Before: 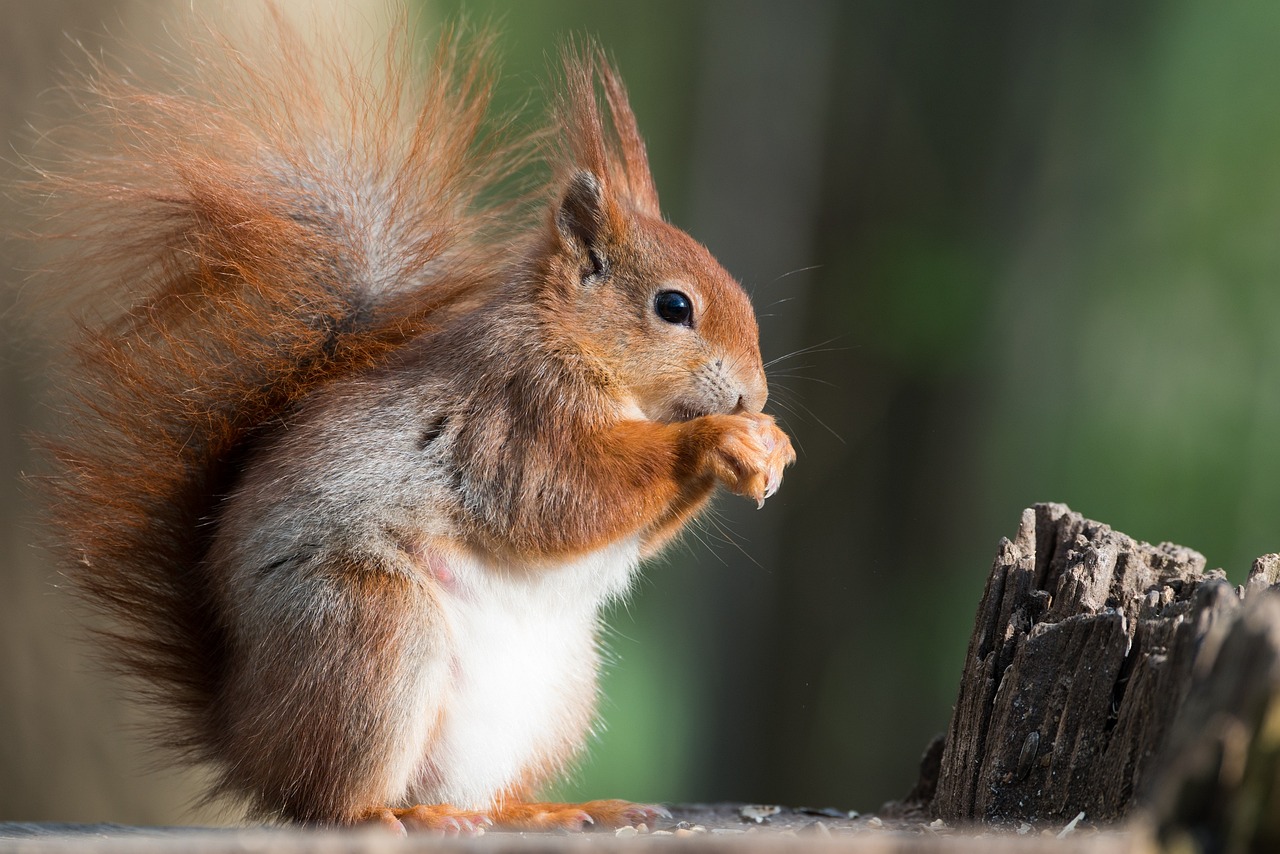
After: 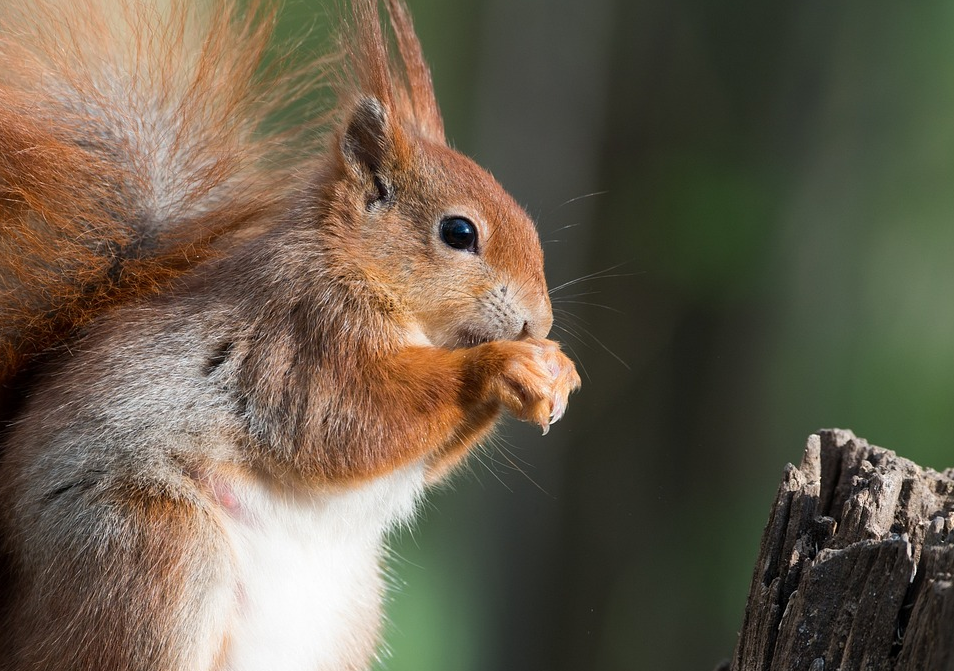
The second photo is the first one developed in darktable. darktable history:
crop: left 16.813%, top 8.741%, right 8.594%, bottom 12.599%
